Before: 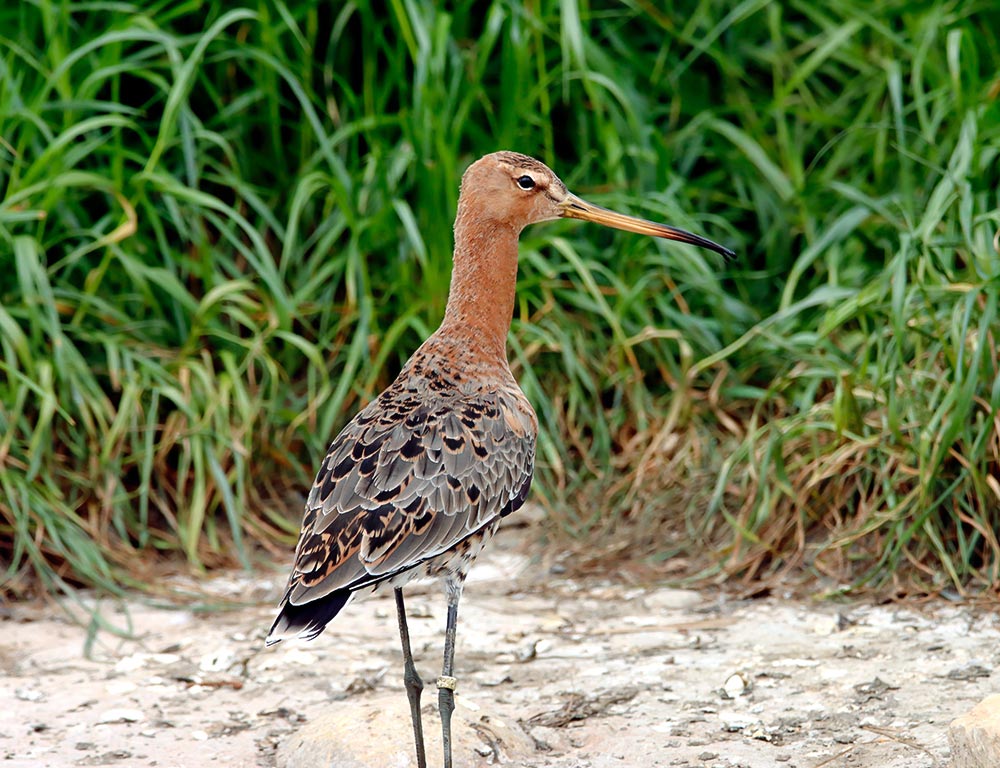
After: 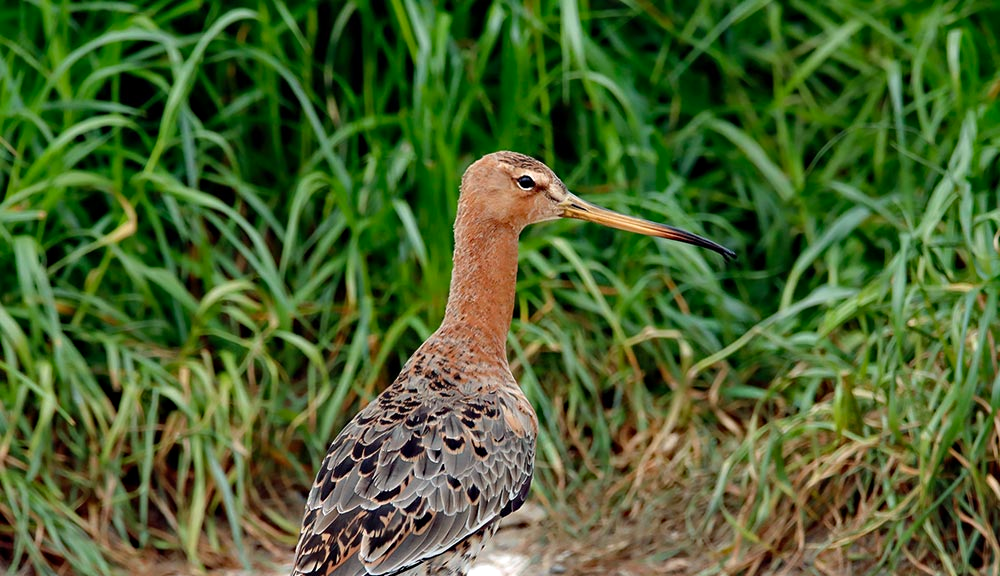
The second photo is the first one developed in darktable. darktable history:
crop: bottom 24.982%
haze removal: compatibility mode true, adaptive false
